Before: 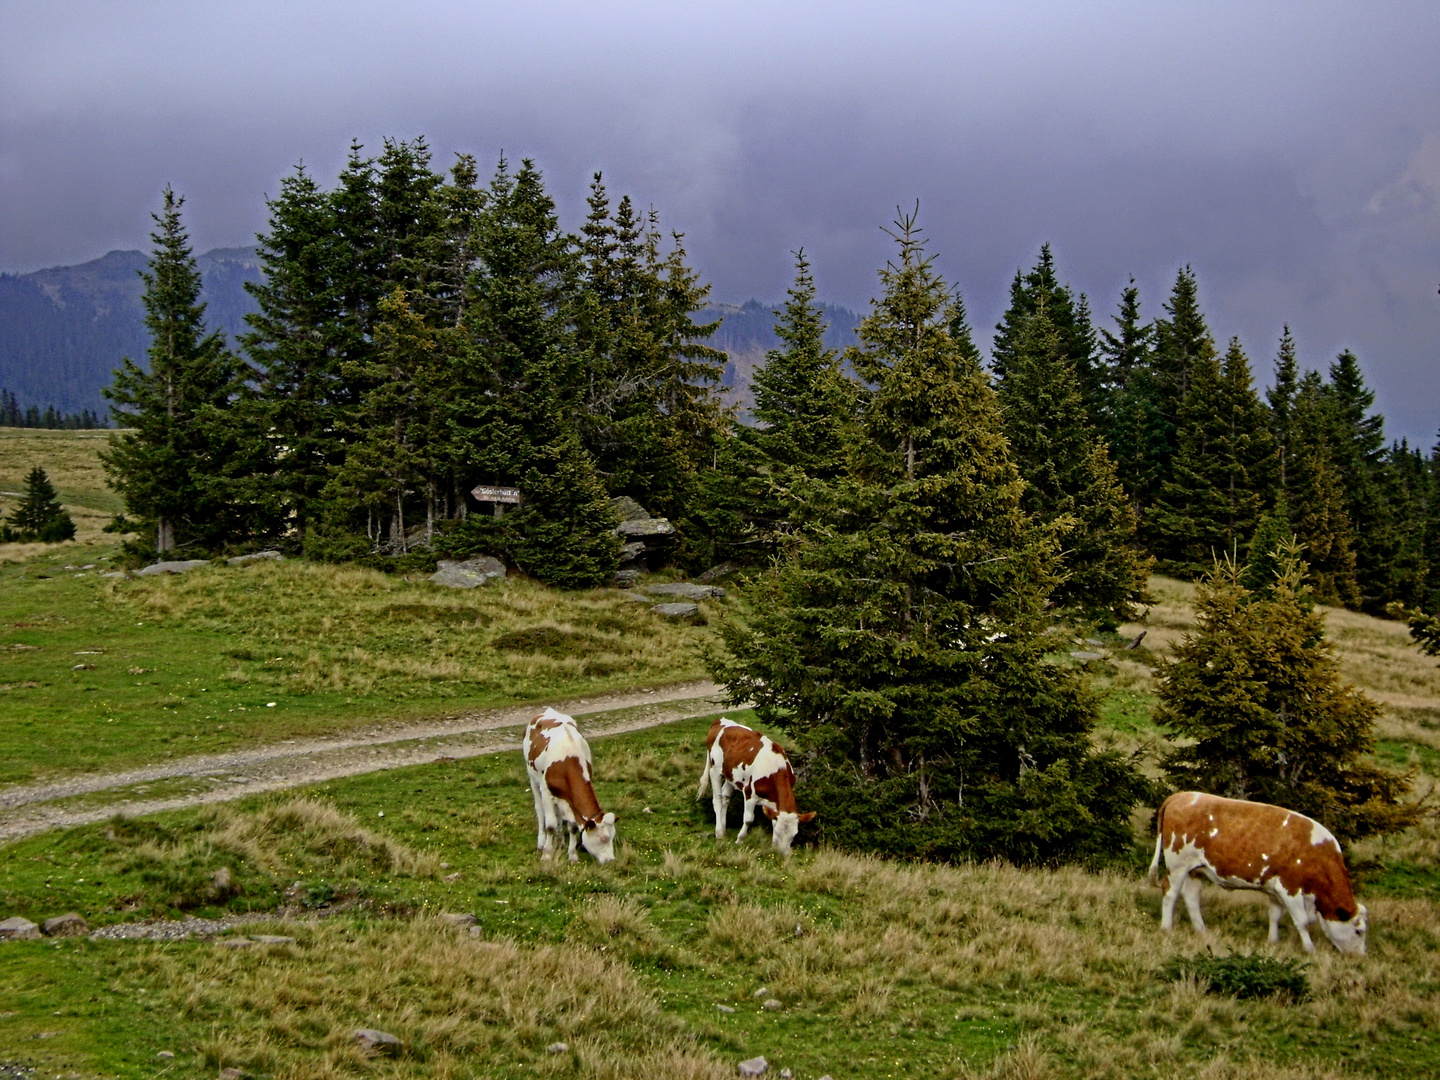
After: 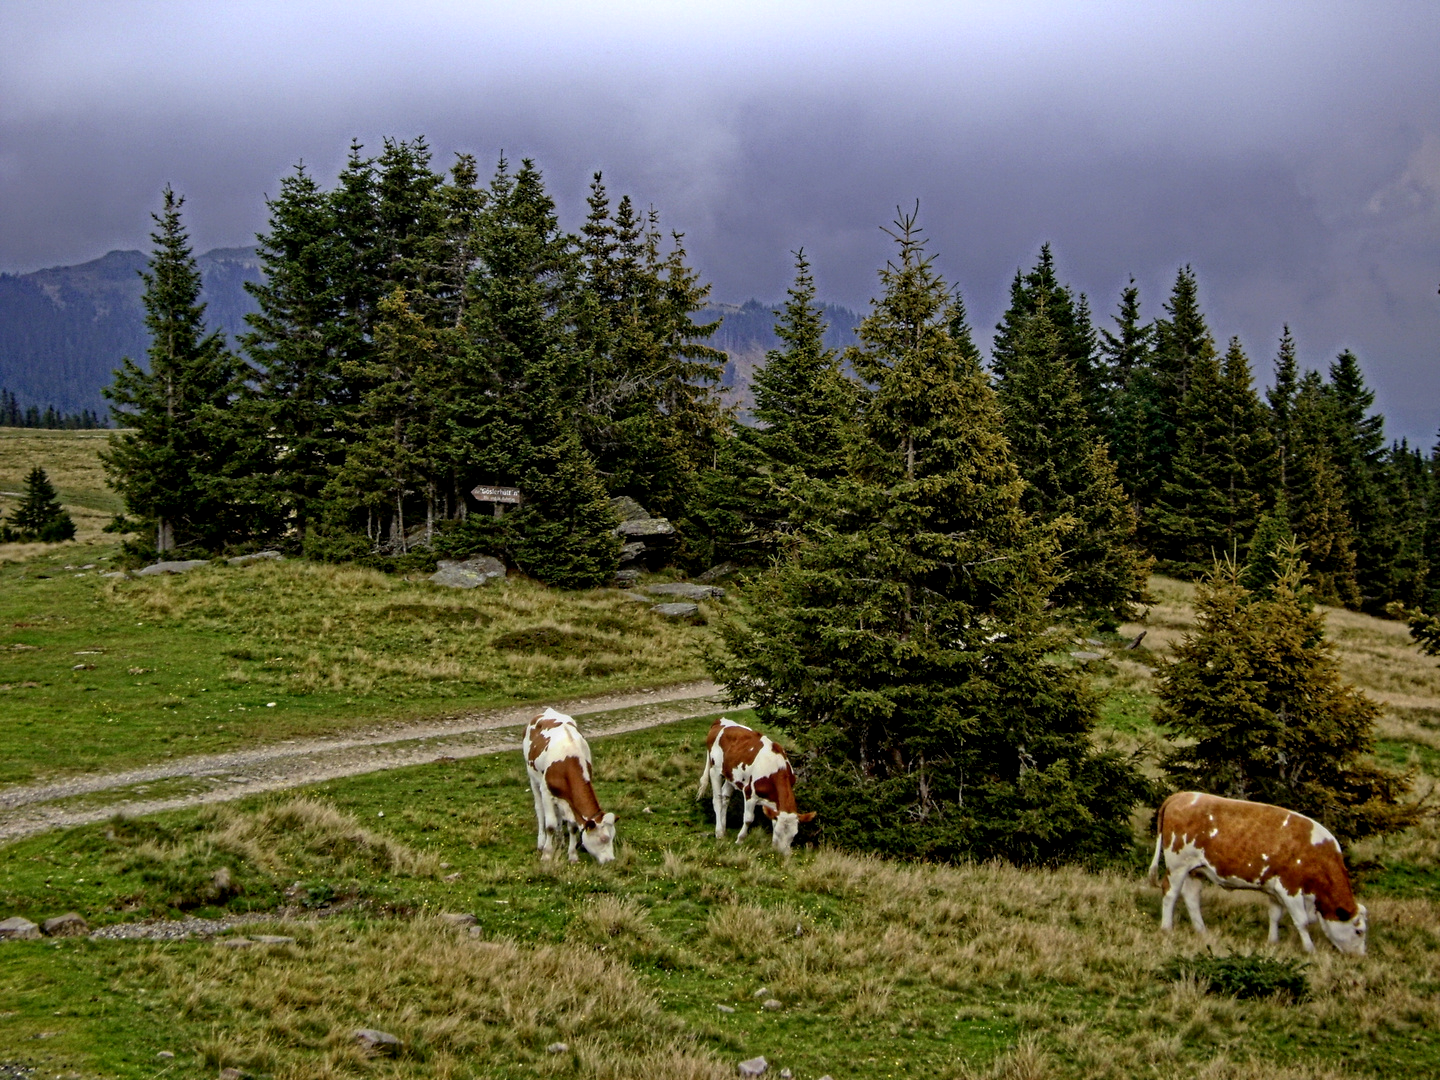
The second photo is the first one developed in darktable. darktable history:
tone equalizer: -8 EV 0.001 EV, -7 EV -0.003 EV, -6 EV 0.001 EV, -5 EV -0.054 EV, -4 EV -0.147 EV, -3 EV -0.155 EV, -2 EV 0.238 EV, -1 EV 0.724 EV, +0 EV 0.514 EV, smoothing diameter 2.08%, edges refinement/feathering 15.13, mask exposure compensation -1.57 EV, filter diffusion 5
local contrast: on, module defaults
